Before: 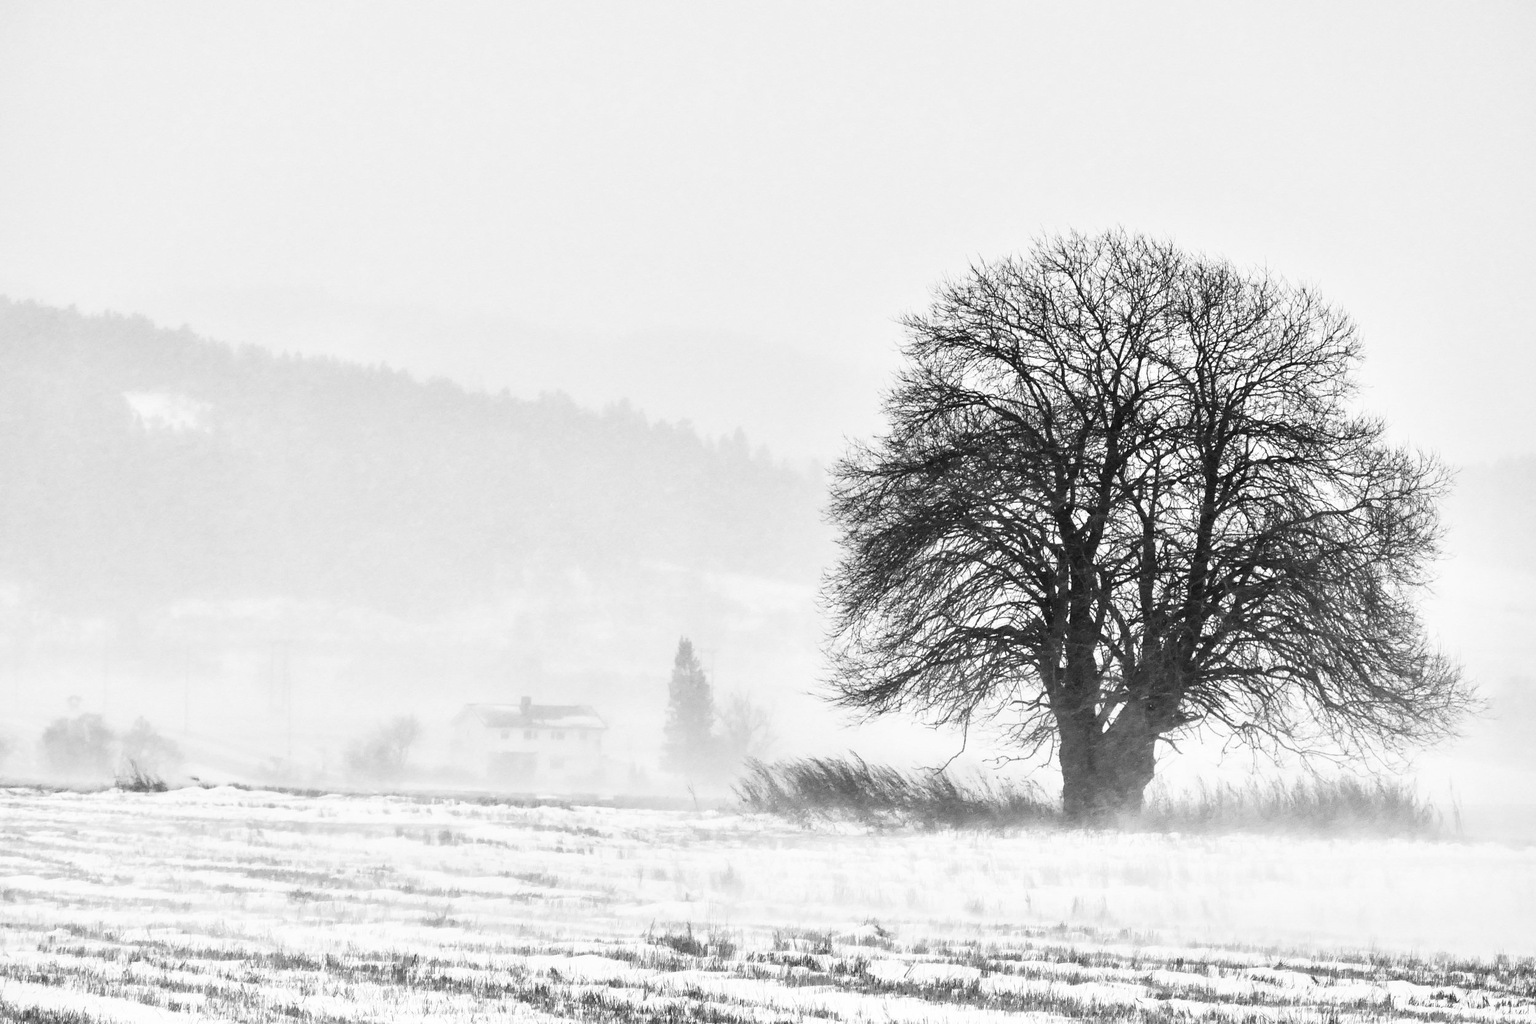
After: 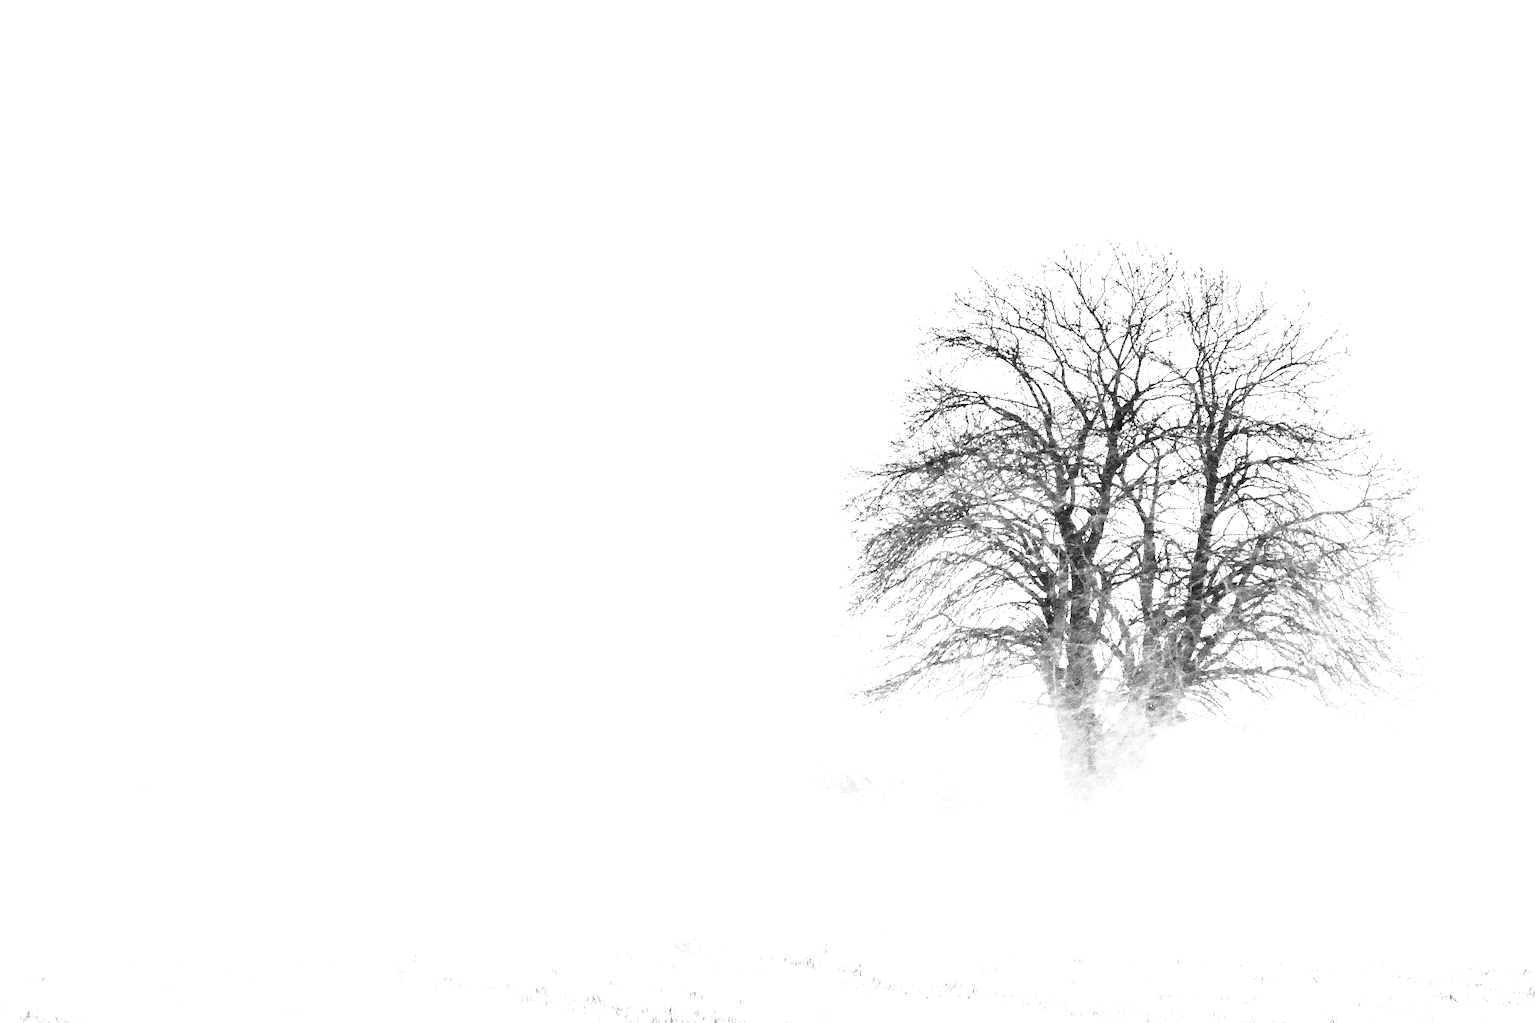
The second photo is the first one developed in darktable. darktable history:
exposure: black level correction 0, exposure 1.871 EV, compensate highlight preservation false
base curve: curves: ch0 [(0, 0) (0.036, 0.037) (0.121, 0.228) (0.46, 0.76) (0.859, 0.983) (1, 1)], preserve colors none
tone equalizer: -8 EV -0.711 EV, -7 EV -0.697 EV, -6 EV -0.631 EV, -5 EV -0.381 EV, -3 EV 0.368 EV, -2 EV 0.6 EV, -1 EV 0.685 EV, +0 EV 0.764 EV, edges refinement/feathering 500, mask exposure compensation -1.57 EV, preserve details no
